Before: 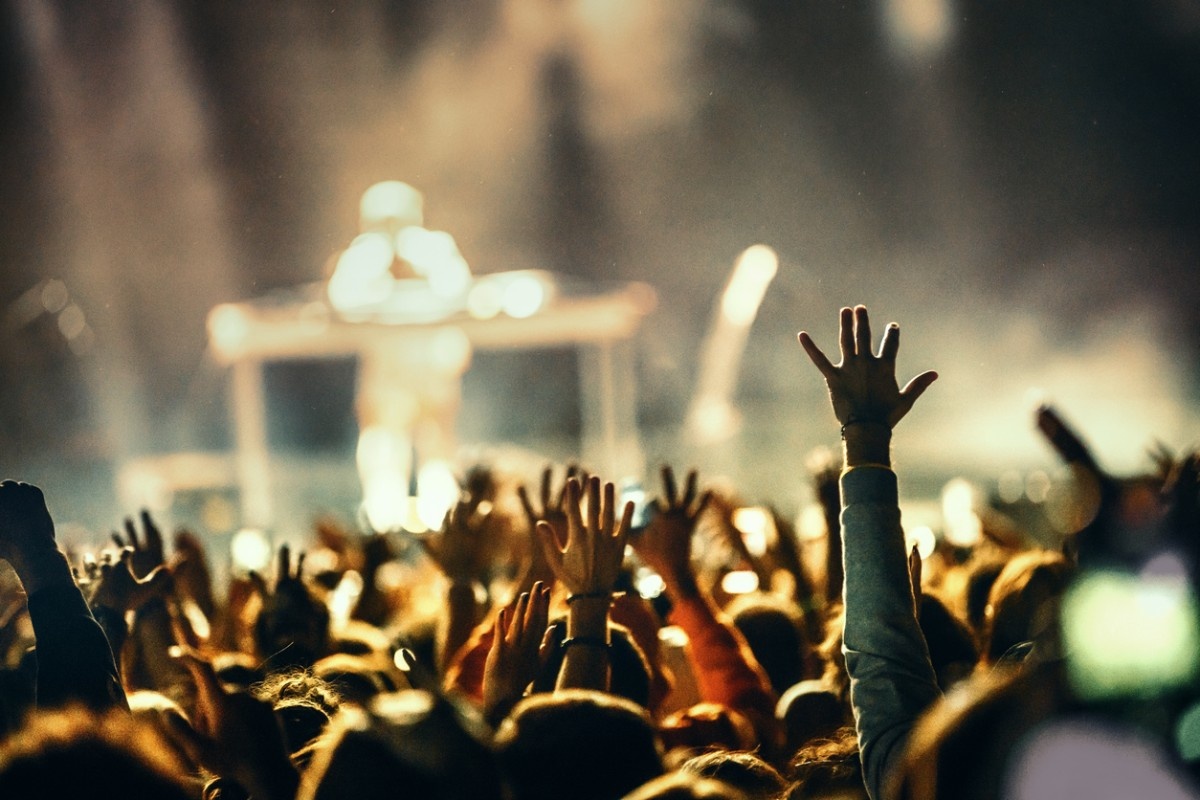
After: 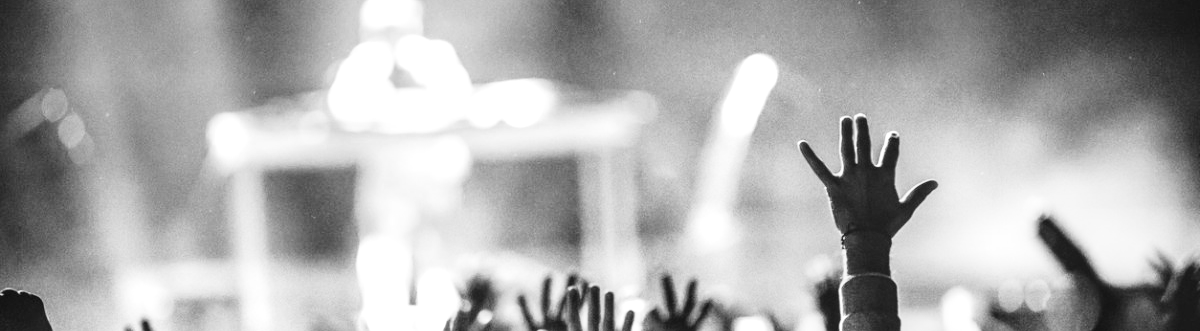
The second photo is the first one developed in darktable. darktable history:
crop and rotate: top 23.994%, bottom 34.522%
local contrast: on, module defaults
color balance rgb: highlights gain › chroma 5.405%, highlights gain › hue 196.89°, global offset › chroma 0.065%, global offset › hue 253.53°, perceptual saturation grading › global saturation 19.502%, global vibrance 20%
exposure: exposure 0.209 EV, compensate highlight preservation false
color zones: curves: ch0 [(0, 0.613) (0.01, 0.613) (0.245, 0.448) (0.498, 0.529) (0.642, 0.665) (0.879, 0.777) (0.99, 0.613)]; ch1 [(0, 0) (0.143, 0) (0.286, 0) (0.429, 0) (0.571, 0) (0.714, 0) (0.857, 0)], mix 27.14%
base curve: curves: ch0 [(0, 0) (0.028, 0.03) (0.121, 0.232) (0.46, 0.748) (0.859, 0.968) (1, 1)], preserve colors none
contrast brightness saturation: contrast 0.057, brightness -0.008, saturation -0.241
levels: mode automatic, levels [0, 0.48, 0.961]
